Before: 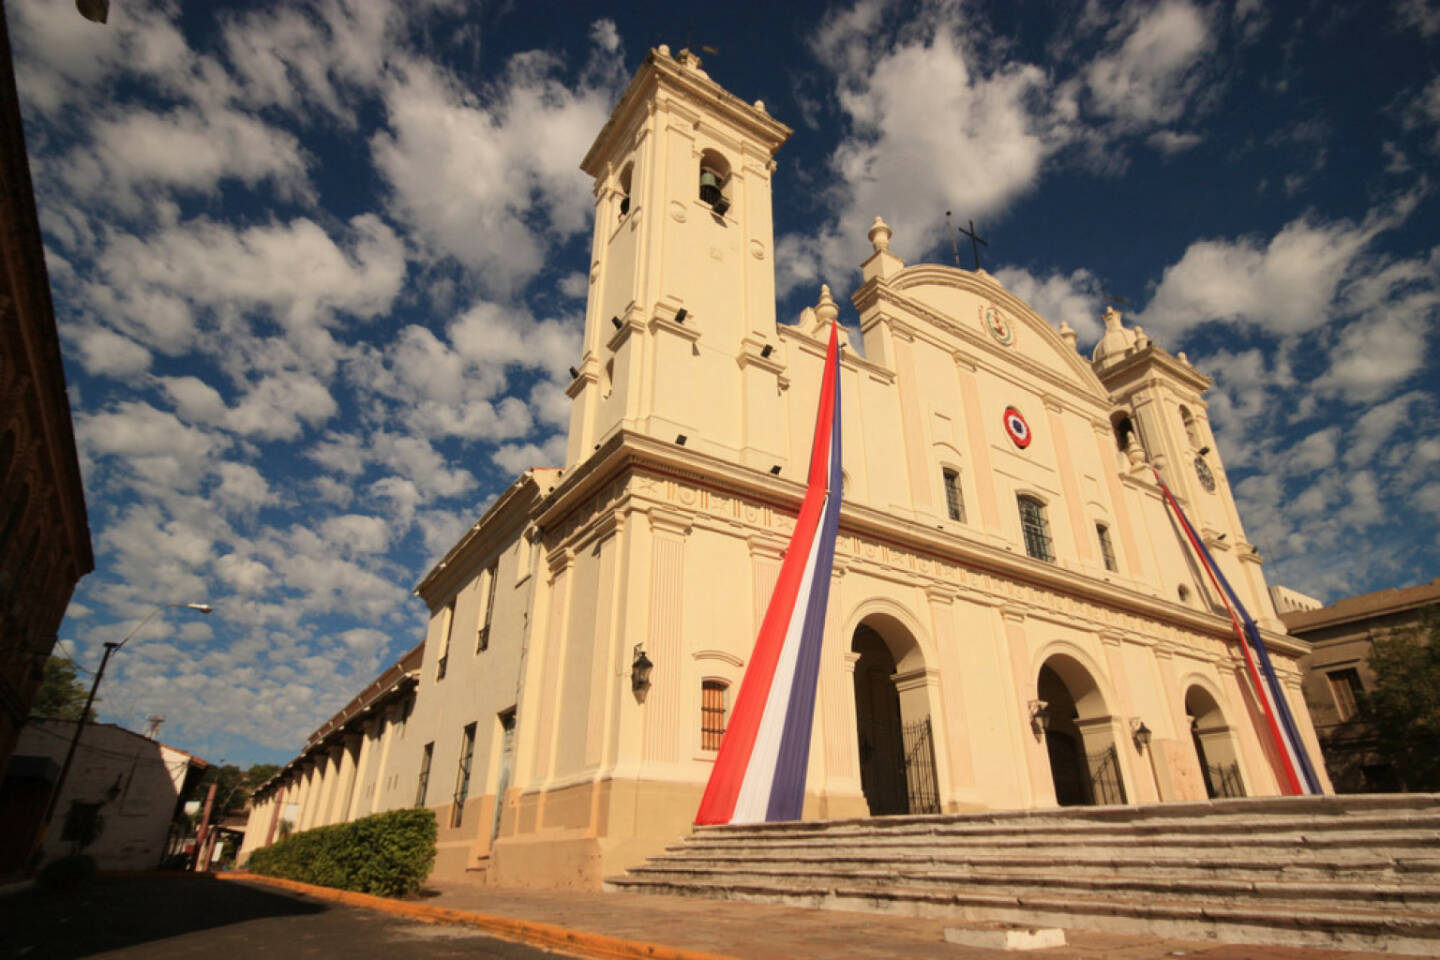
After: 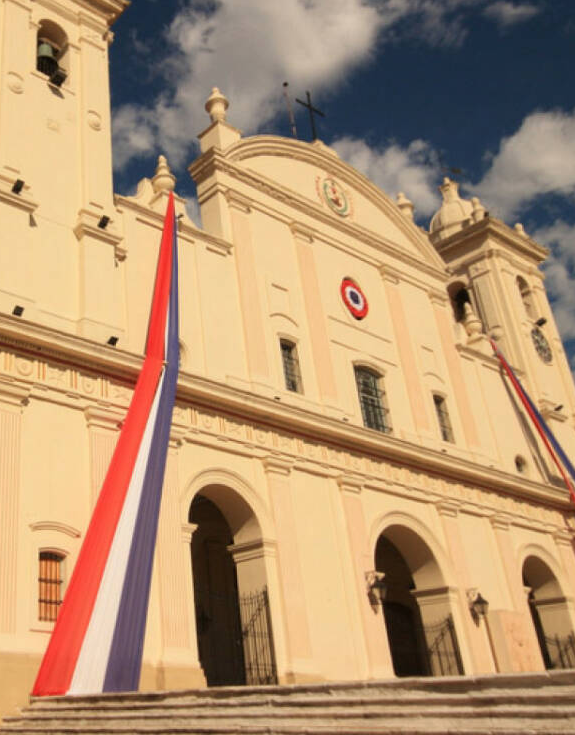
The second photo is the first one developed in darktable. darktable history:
crop: left 46.107%, top 13.54%, right 13.933%, bottom 9.858%
